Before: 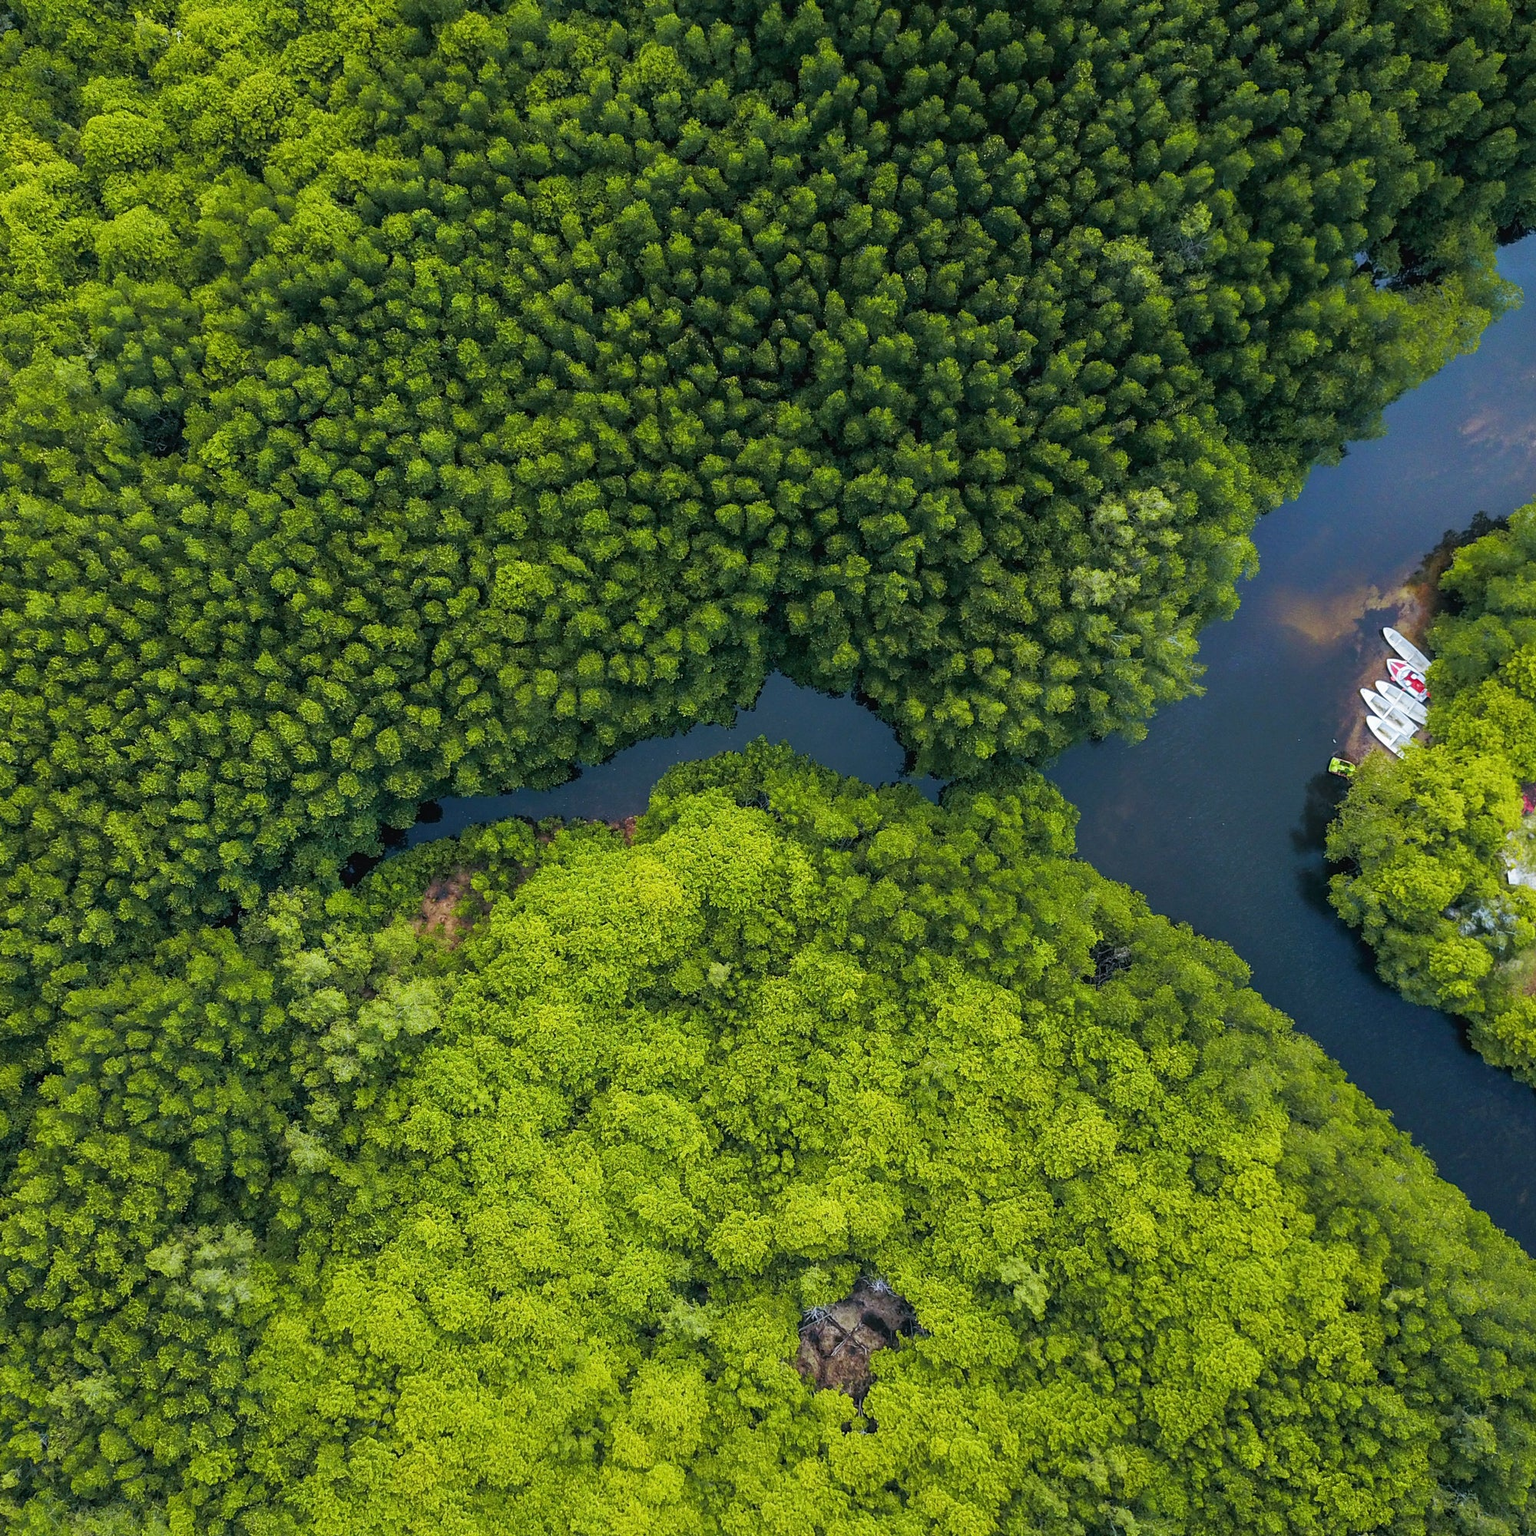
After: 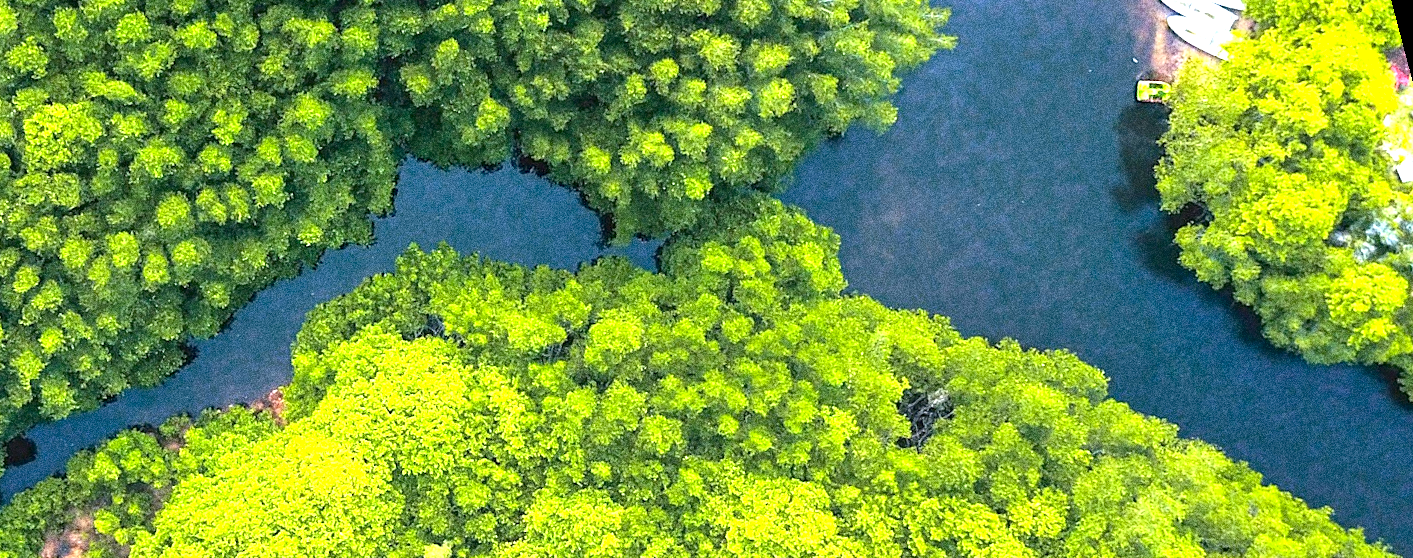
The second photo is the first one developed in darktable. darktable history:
color zones: curves: ch0 [(0.25, 0.5) (0.636, 0.25) (0.75, 0.5)]
exposure: exposure 2.003 EV, compensate highlight preservation false
rotate and perspective: rotation -14.8°, crop left 0.1, crop right 0.903, crop top 0.25, crop bottom 0.748
haze removal: compatibility mode true, adaptive false
crop and rotate: left 27.938%, top 27.046%, bottom 27.046%
grain: coarseness 10.62 ISO, strength 55.56%
